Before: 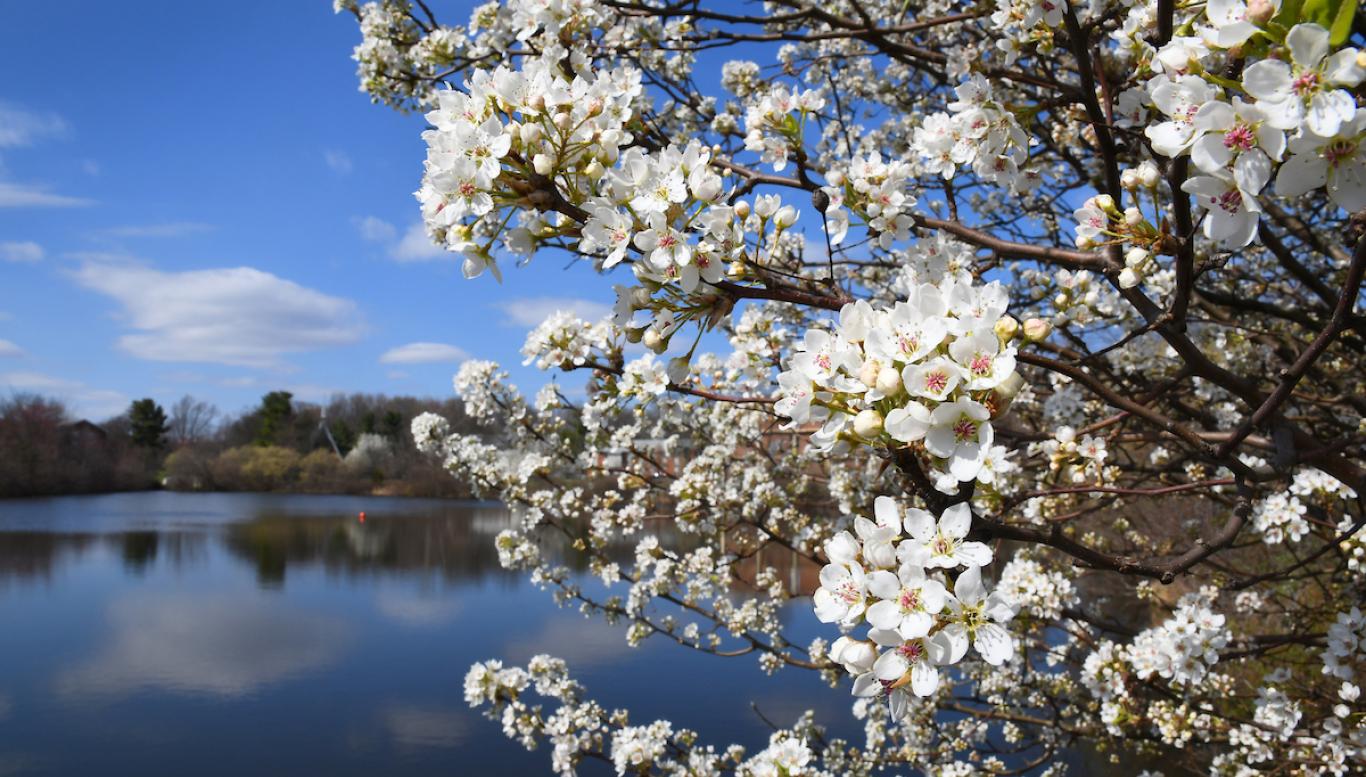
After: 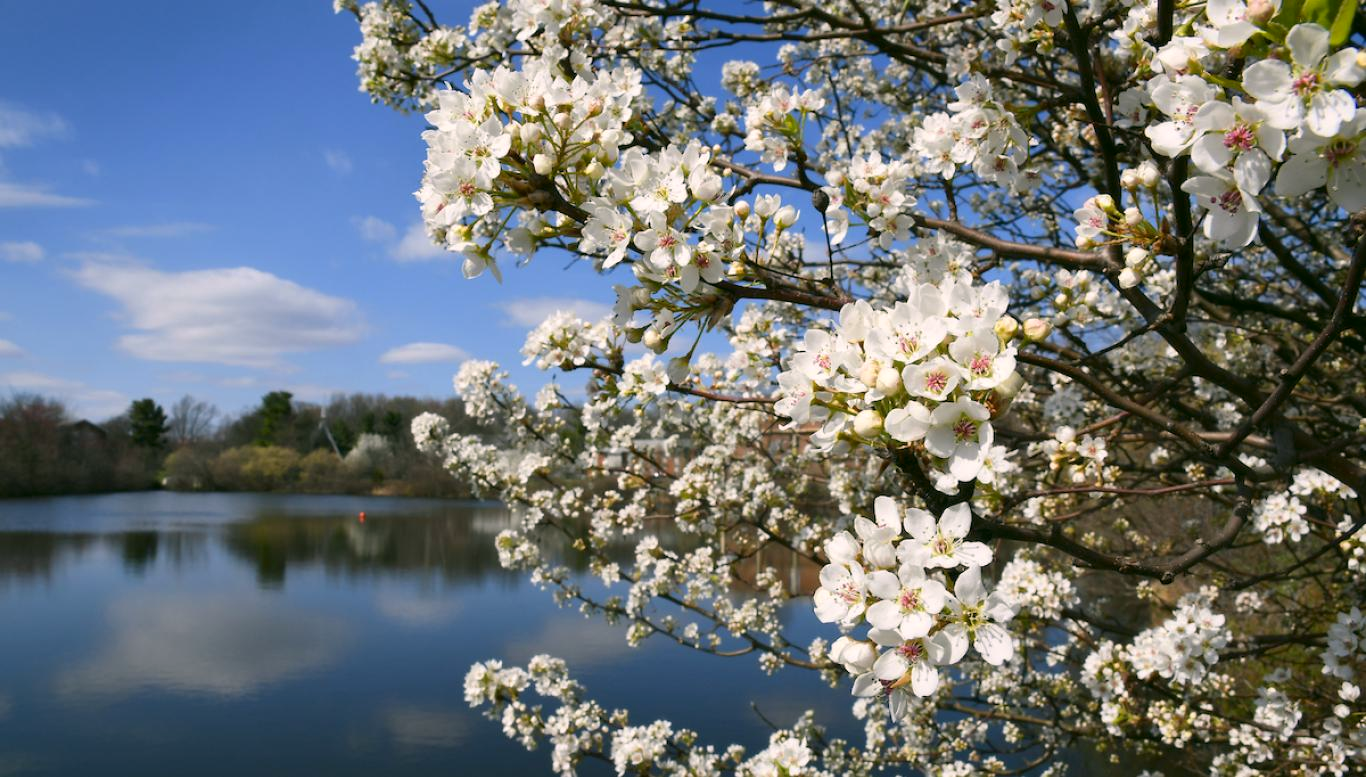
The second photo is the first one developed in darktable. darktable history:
color correction: highlights a* 4.34, highlights b* 4.96, shadows a* -6.97, shadows b* 4.64
